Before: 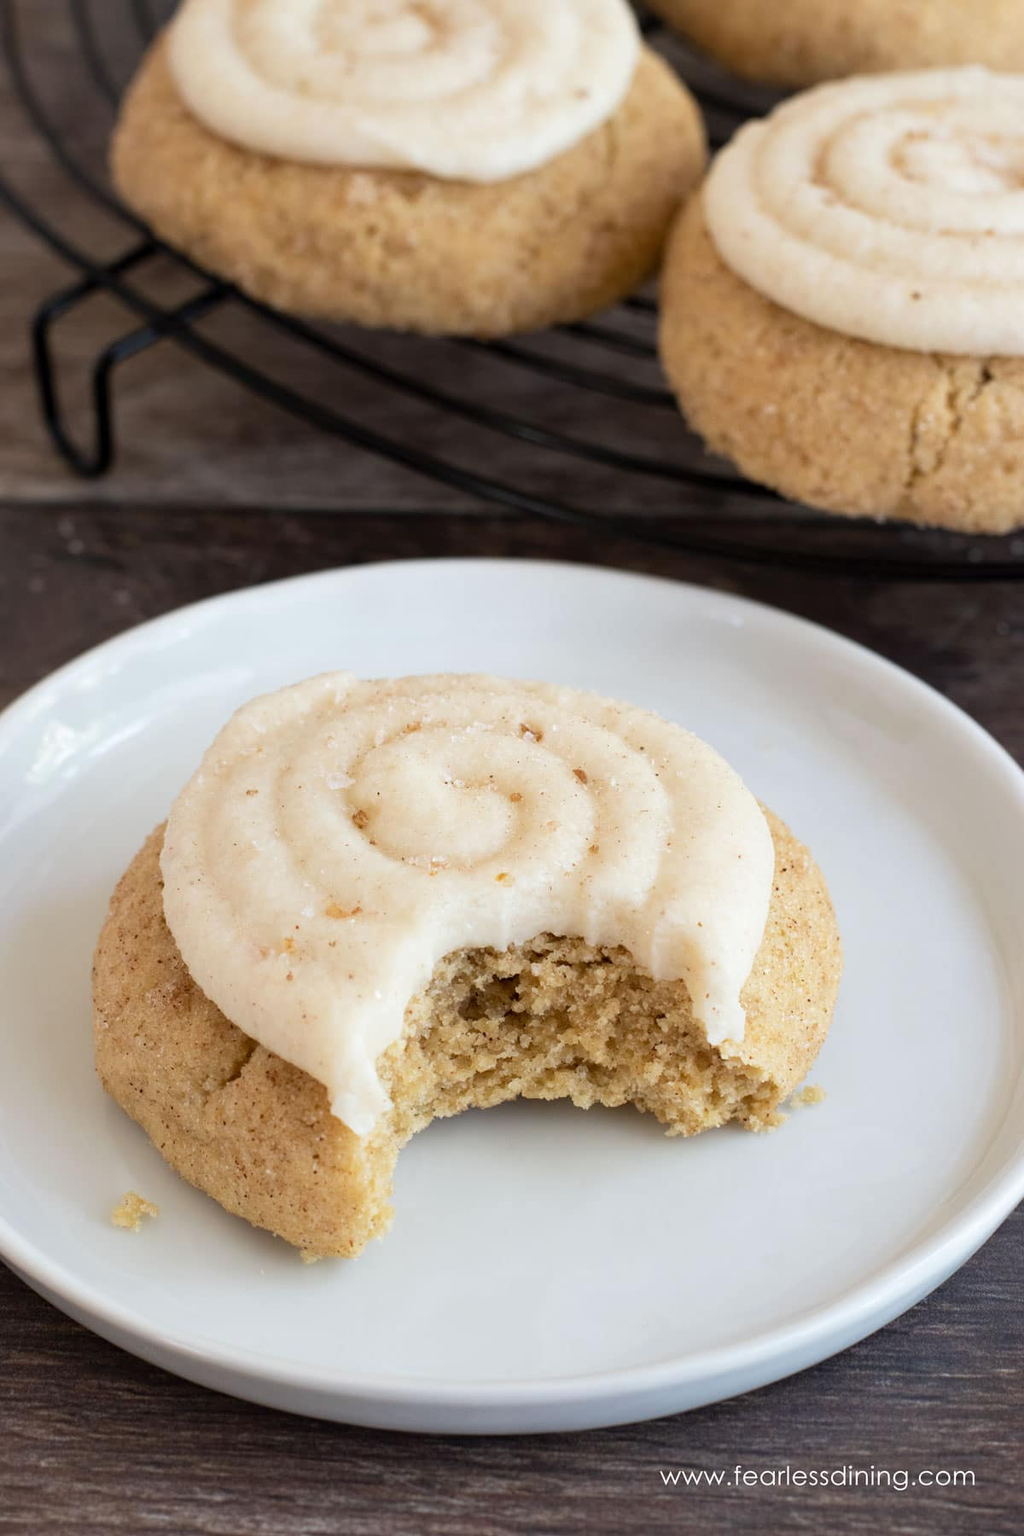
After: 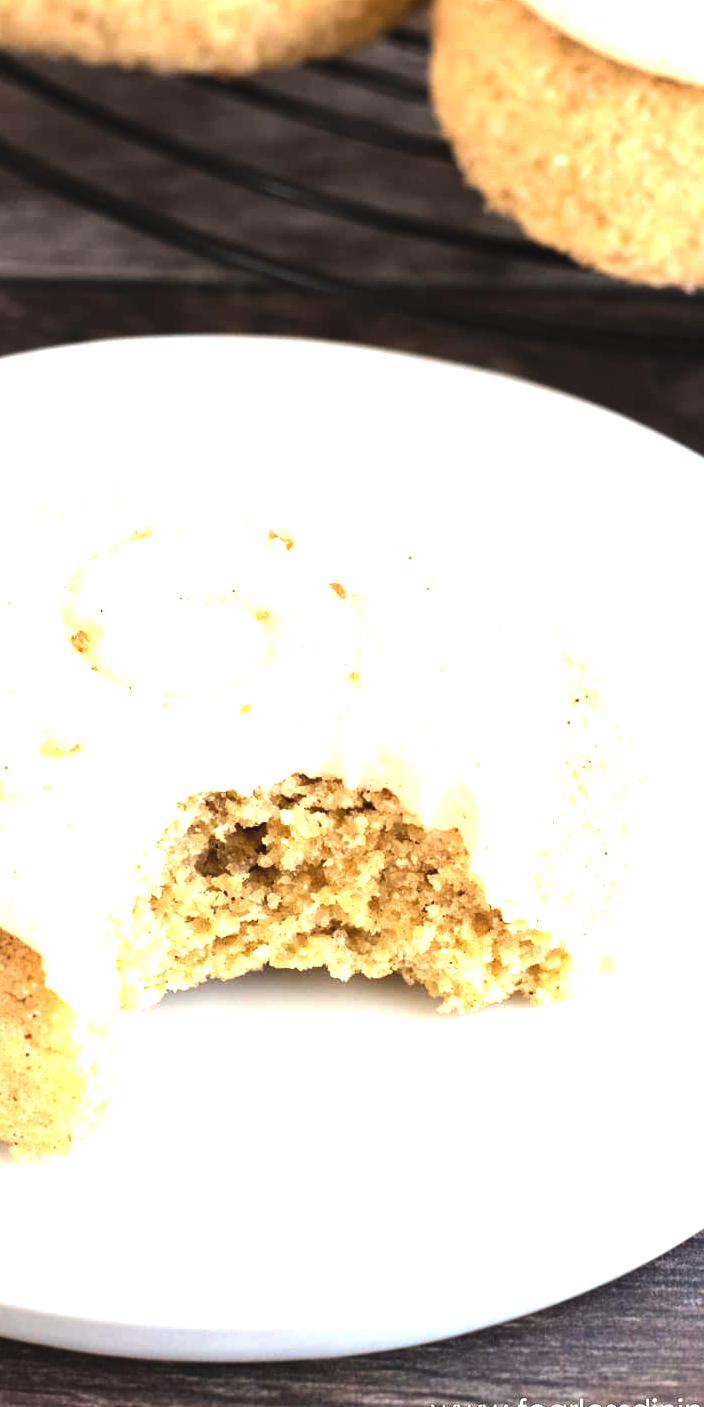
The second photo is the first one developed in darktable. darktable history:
tone equalizer: -8 EV -0.735 EV, -7 EV -0.731 EV, -6 EV -0.601 EV, -5 EV -0.425 EV, -3 EV 0.388 EV, -2 EV 0.6 EV, -1 EV 0.681 EV, +0 EV 0.759 EV, edges refinement/feathering 500, mask exposure compensation -1.57 EV, preserve details no
exposure: black level correction -0.005, exposure 1.008 EV, compensate highlight preservation false
color correction: highlights a* 0.54, highlights b* 2.78, saturation 1.07
crop and rotate: left 28.542%, top 17.747%, right 12.763%, bottom 4.053%
